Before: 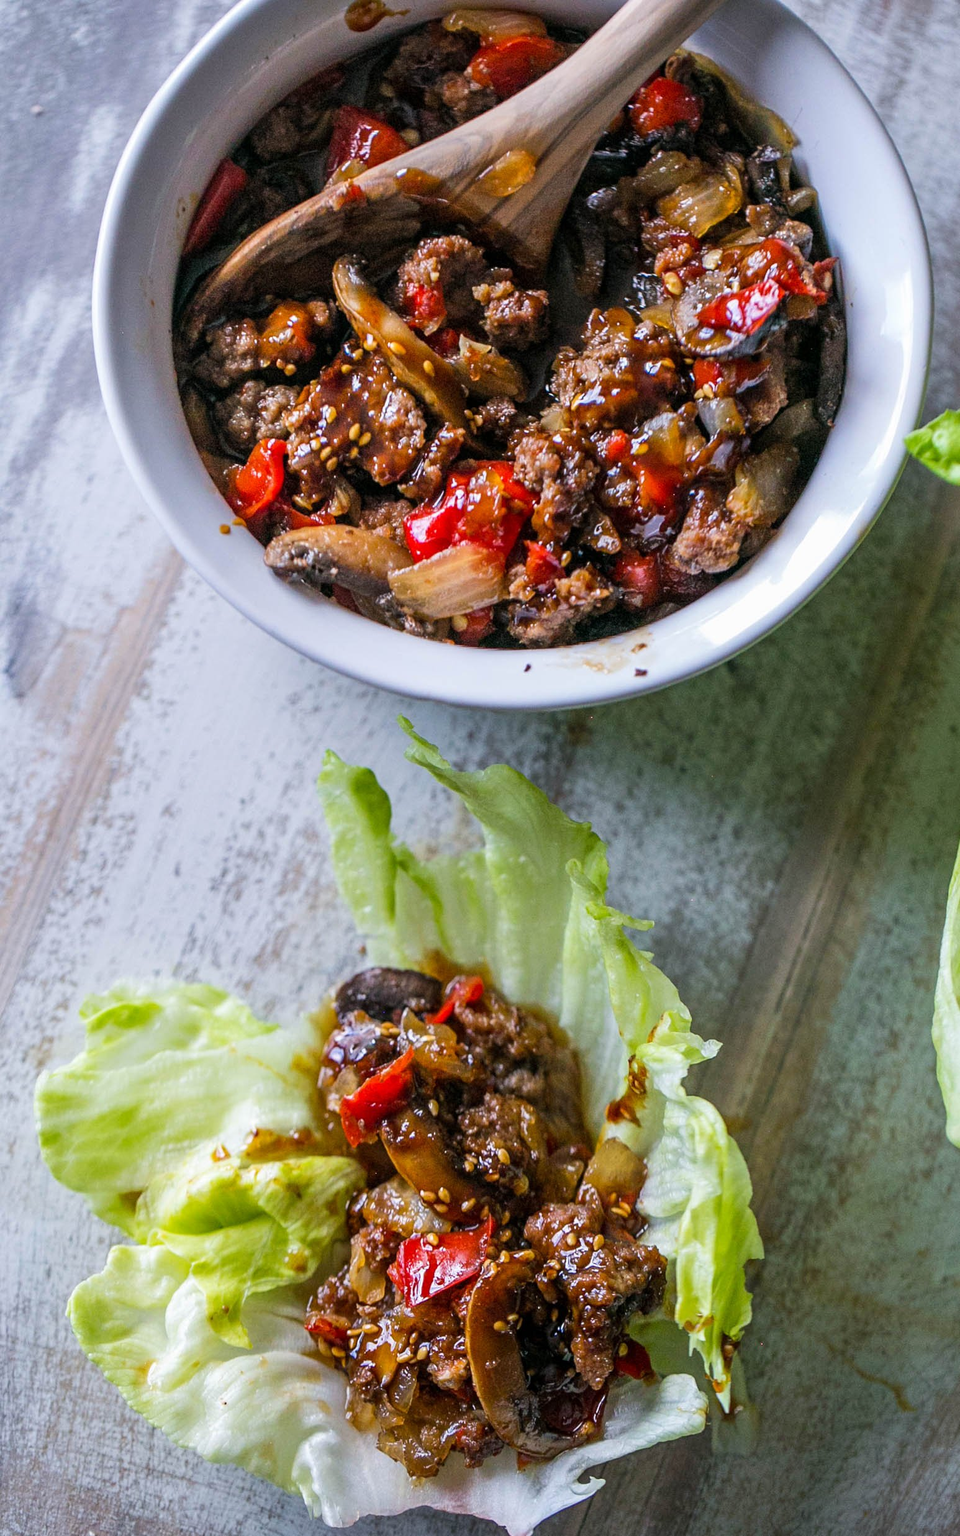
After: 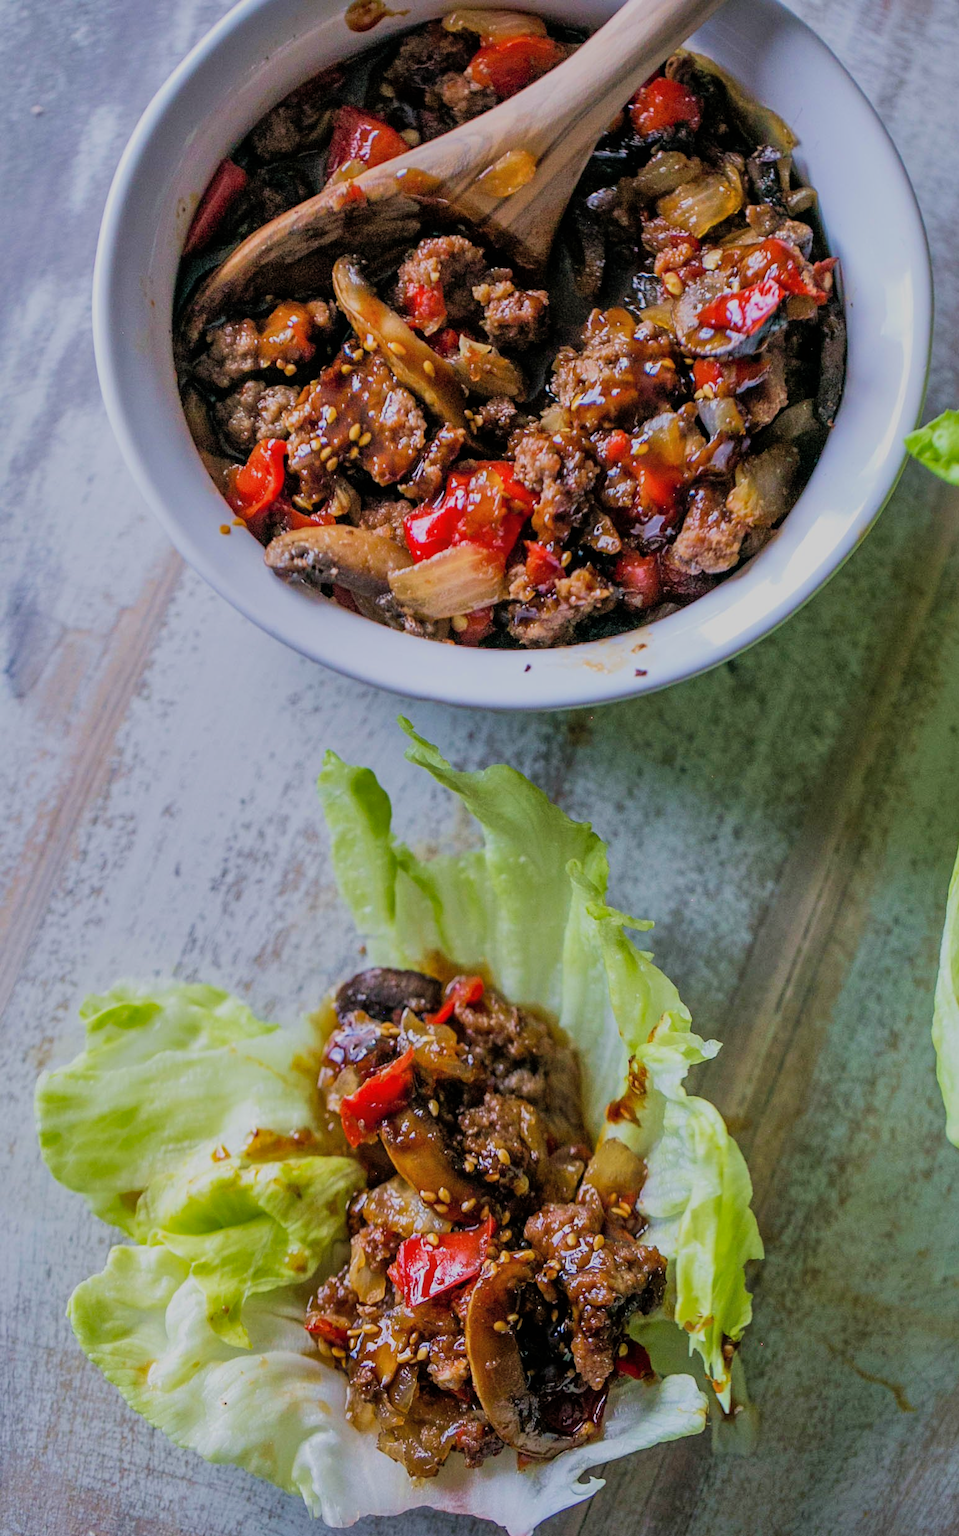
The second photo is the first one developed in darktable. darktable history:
shadows and highlights: on, module defaults
filmic rgb: hardness 4.17
velvia: on, module defaults
